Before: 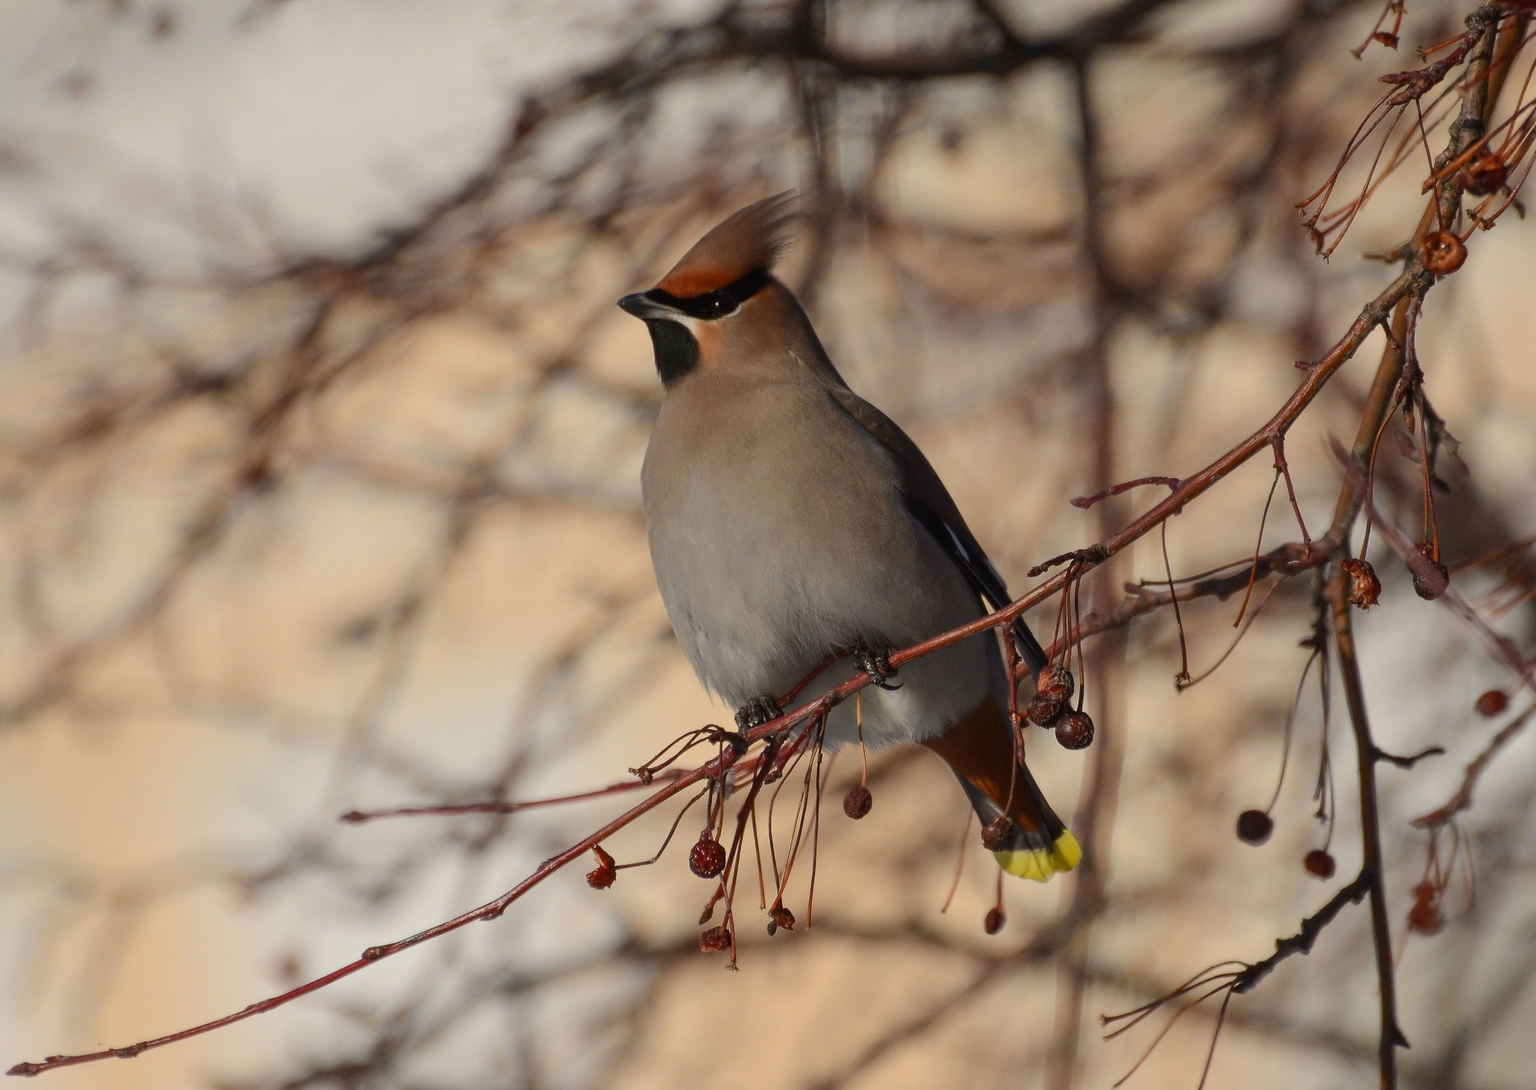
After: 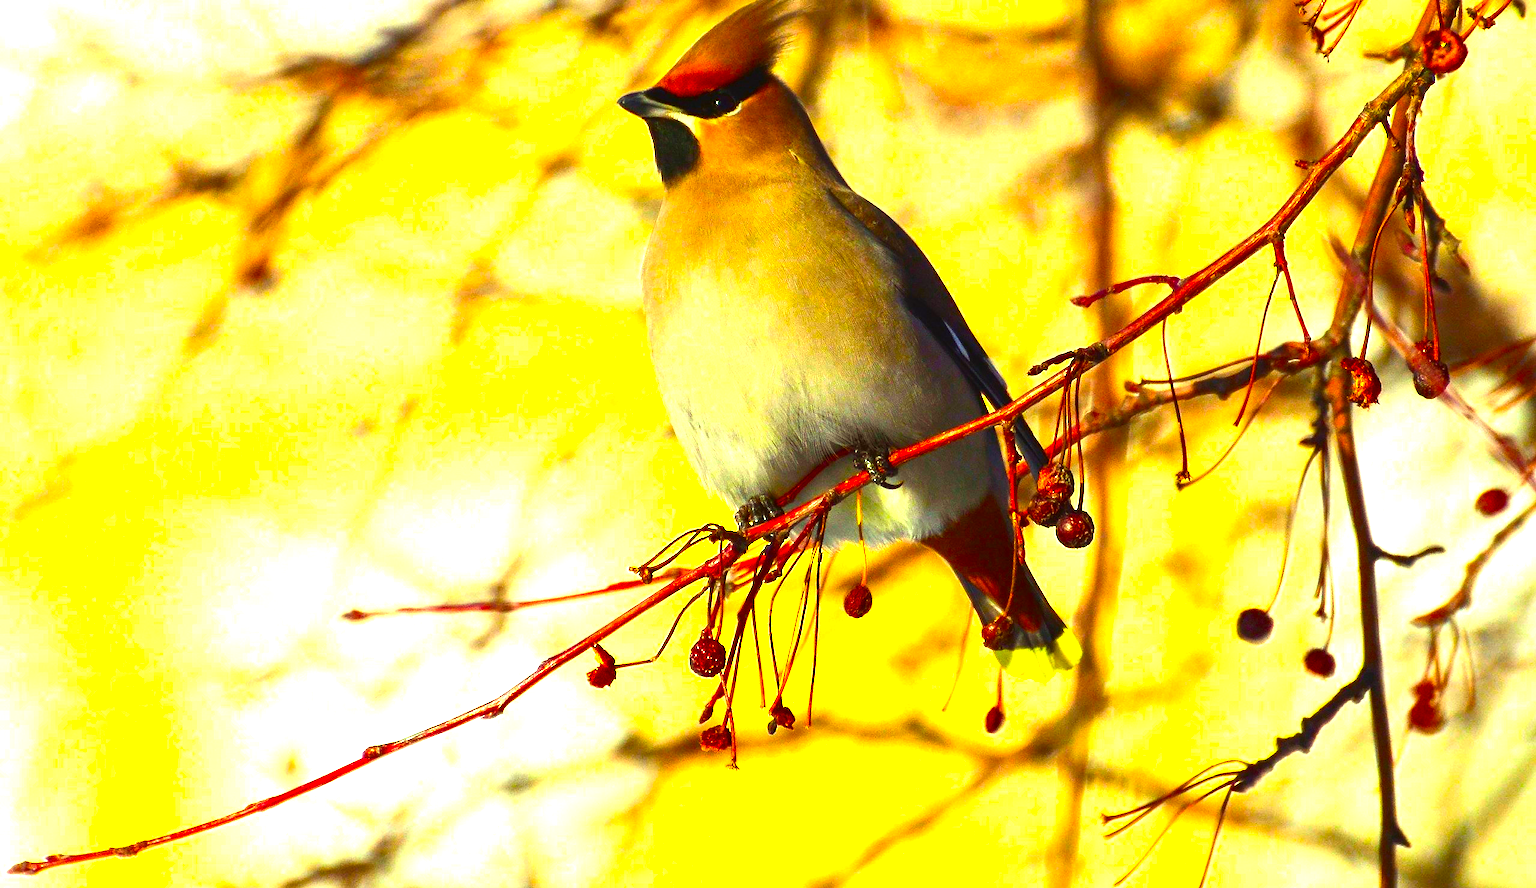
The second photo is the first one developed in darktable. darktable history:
color balance rgb: linear chroma grading › global chroma 9%, perceptual saturation grading › global saturation 36%, perceptual saturation grading › shadows 35%, perceptual brilliance grading › global brilliance 21.21%, perceptual brilliance grading › shadows -35%, global vibrance 21.21%
color correction: highlights a* -10.77, highlights b* 9.8, saturation 1.72
crop and rotate: top 18.507%
exposure: black level correction -0.002, exposure 1.115 EV, compensate highlight preservation false
tone equalizer: -8 EV -0.417 EV, -7 EV -0.389 EV, -6 EV -0.333 EV, -5 EV -0.222 EV, -3 EV 0.222 EV, -2 EV 0.333 EV, -1 EV 0.389 EV, +0 EV 0.417 EV, edges refinement/feathering 500, mask exposure compensation -1.57 EV, preserve details no
